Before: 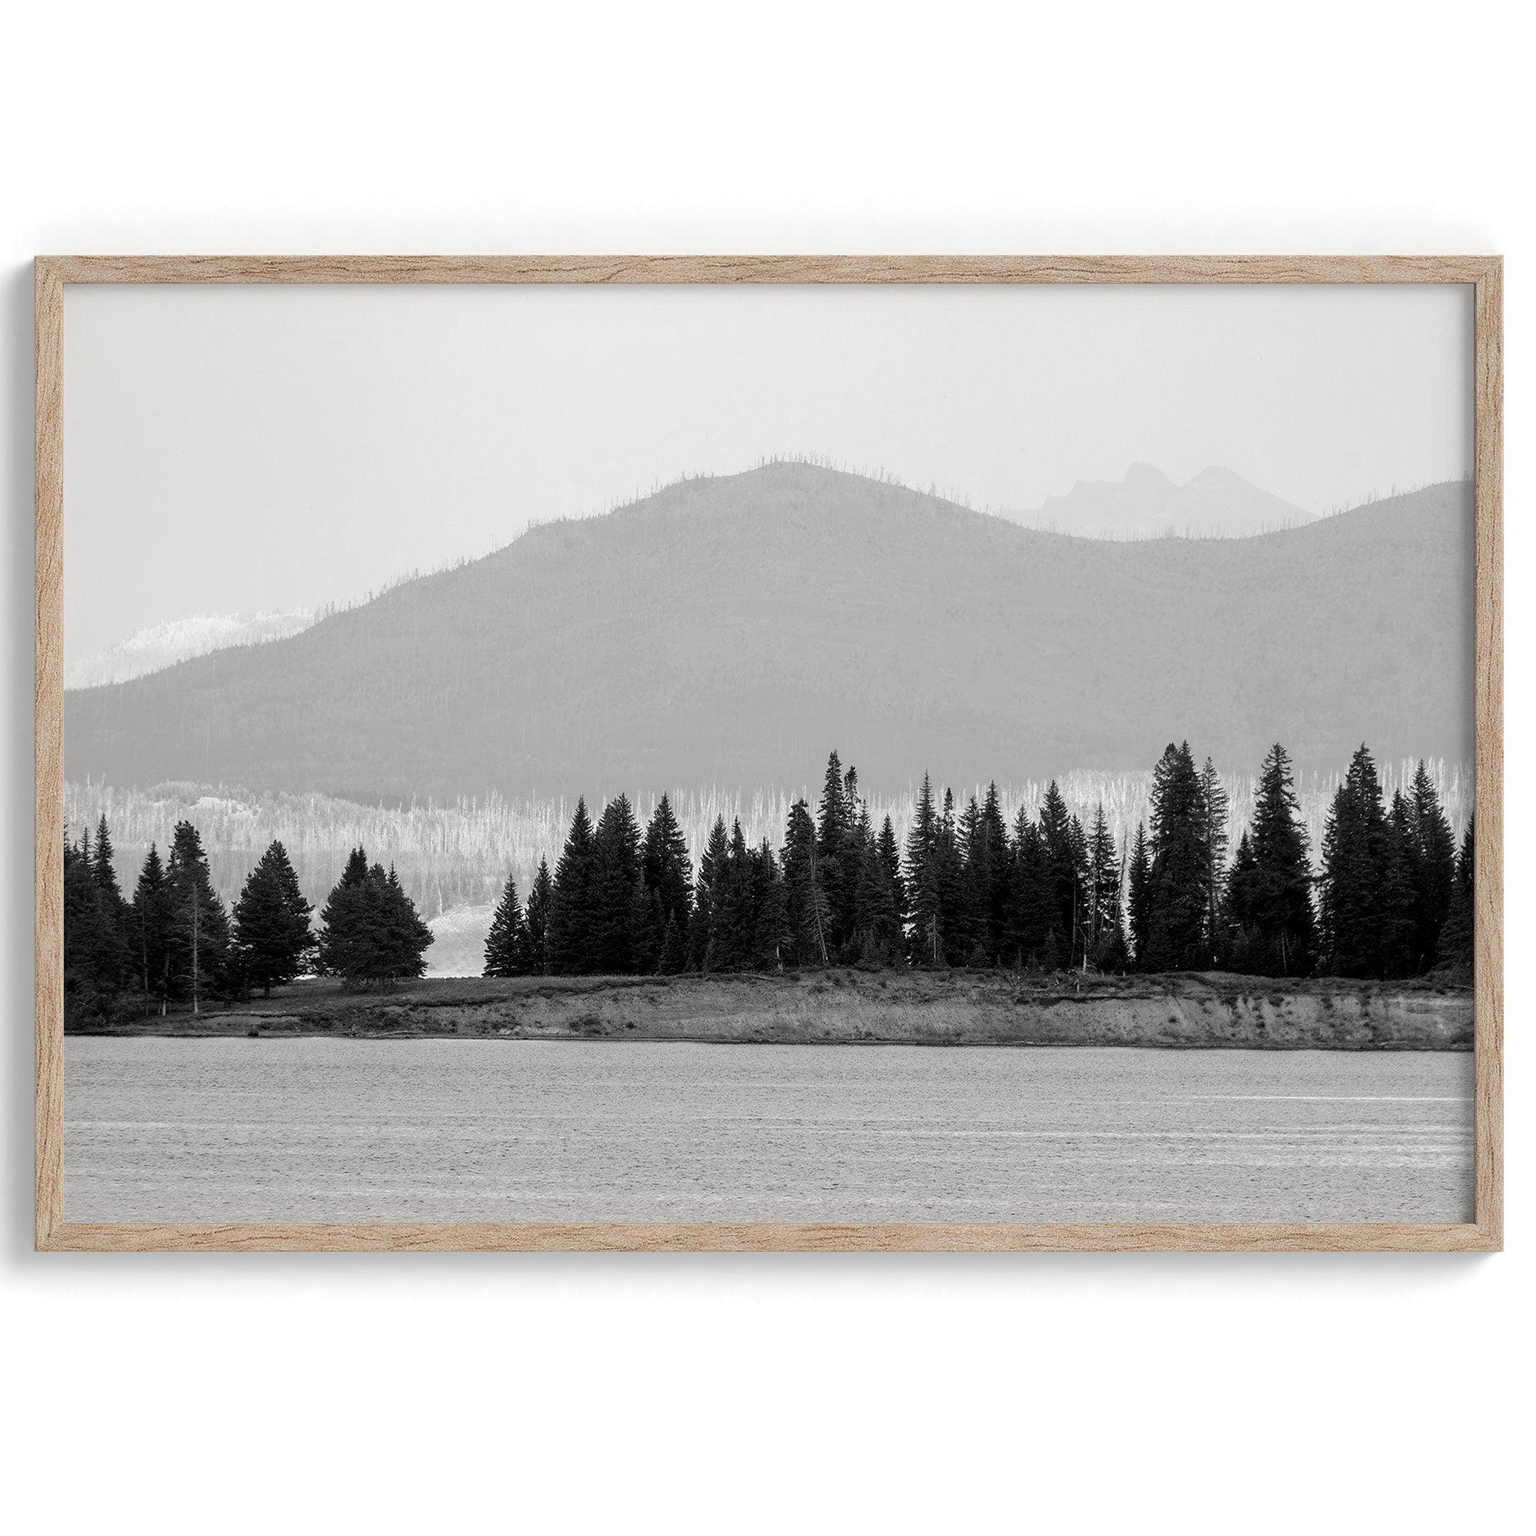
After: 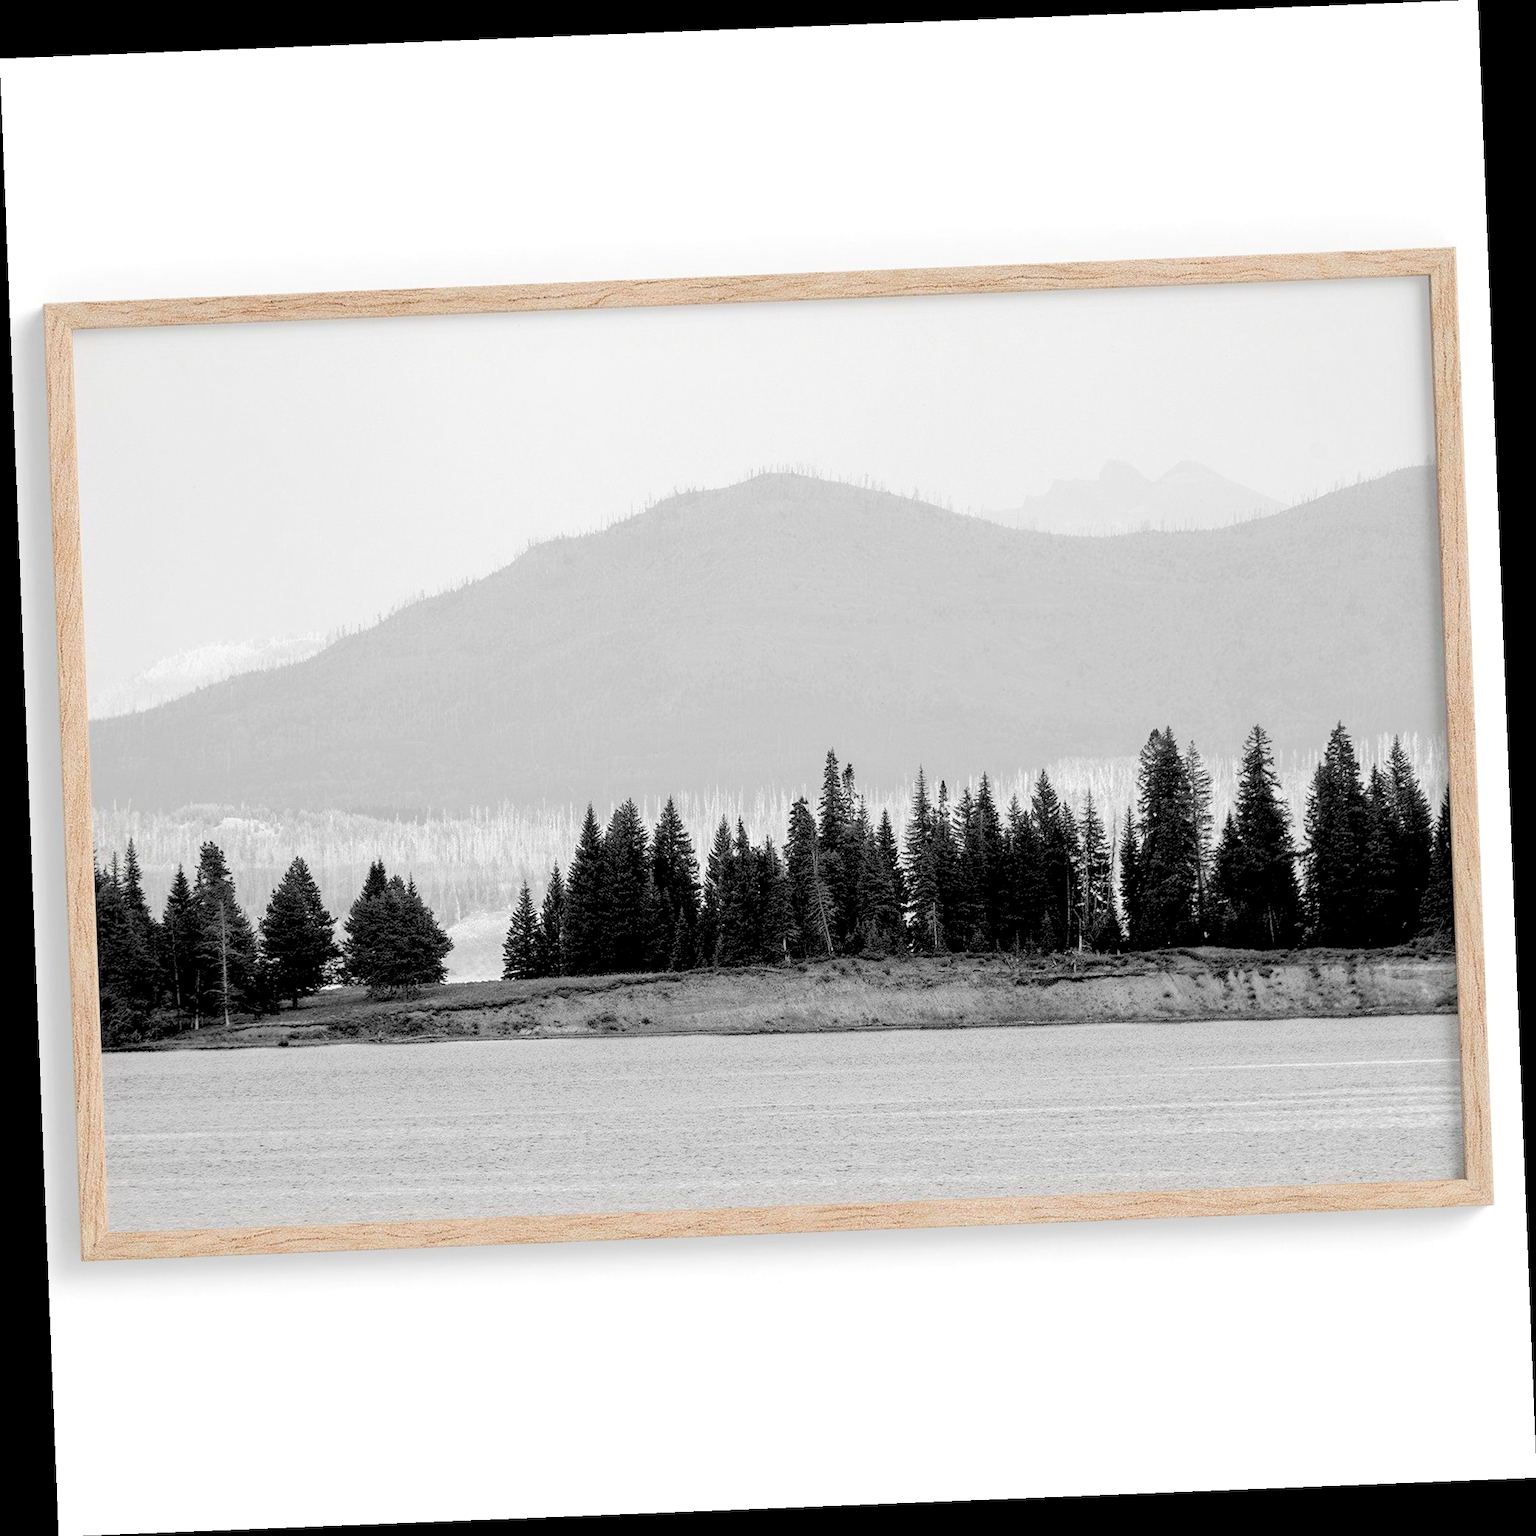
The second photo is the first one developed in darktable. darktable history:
rotate and perspective: rotation -2.29°, automatic cropping off
levels: levels [0.093, 0.434, 0.988]
